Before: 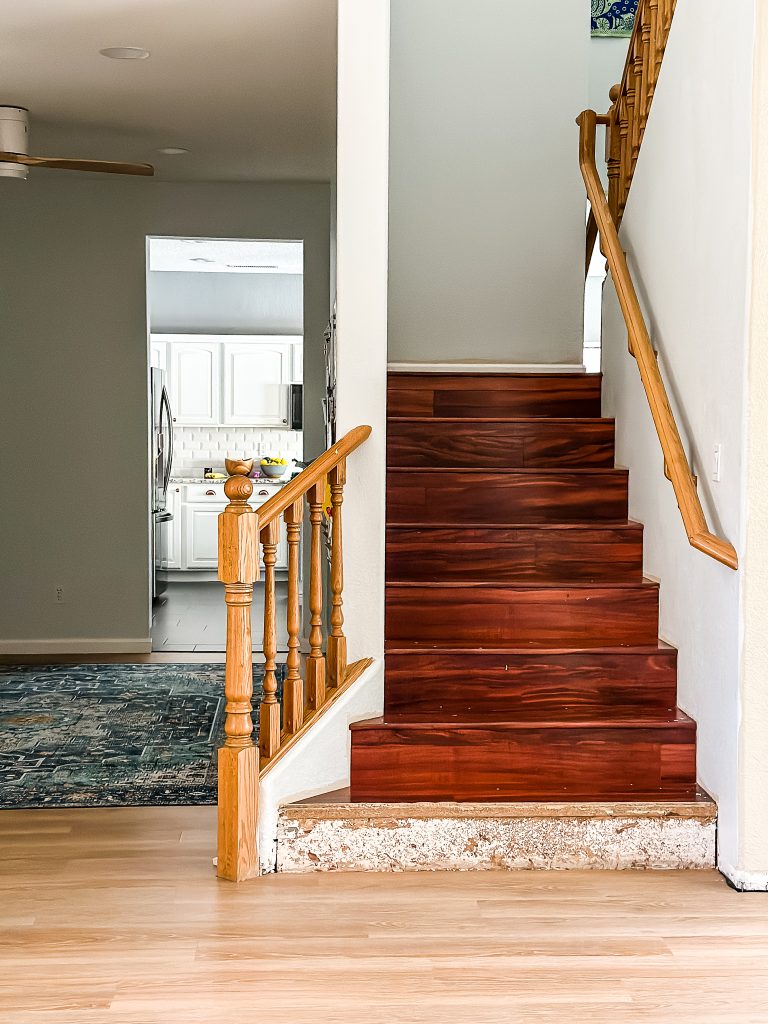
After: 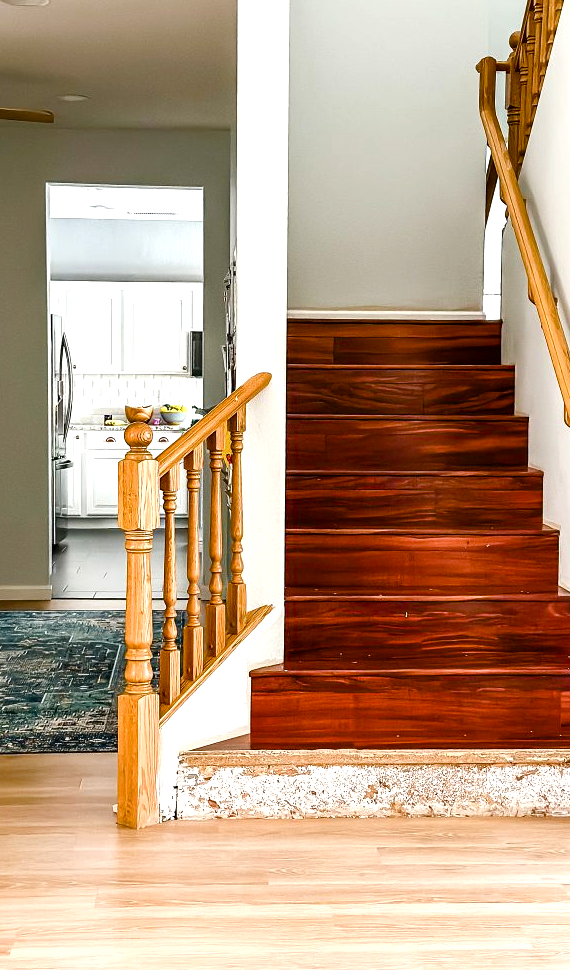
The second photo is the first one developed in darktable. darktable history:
crop and rotate: left 13.15%, top 5.251%, right 12.609%
color balance rgb: perceptual saturation grading › global saturation 25%, perceptual saturation grading › highlights -50%, perceptual saturation grading › shadows 30%, perceptual brilliance grading › global brilliance 12%, global vibrance 20%
